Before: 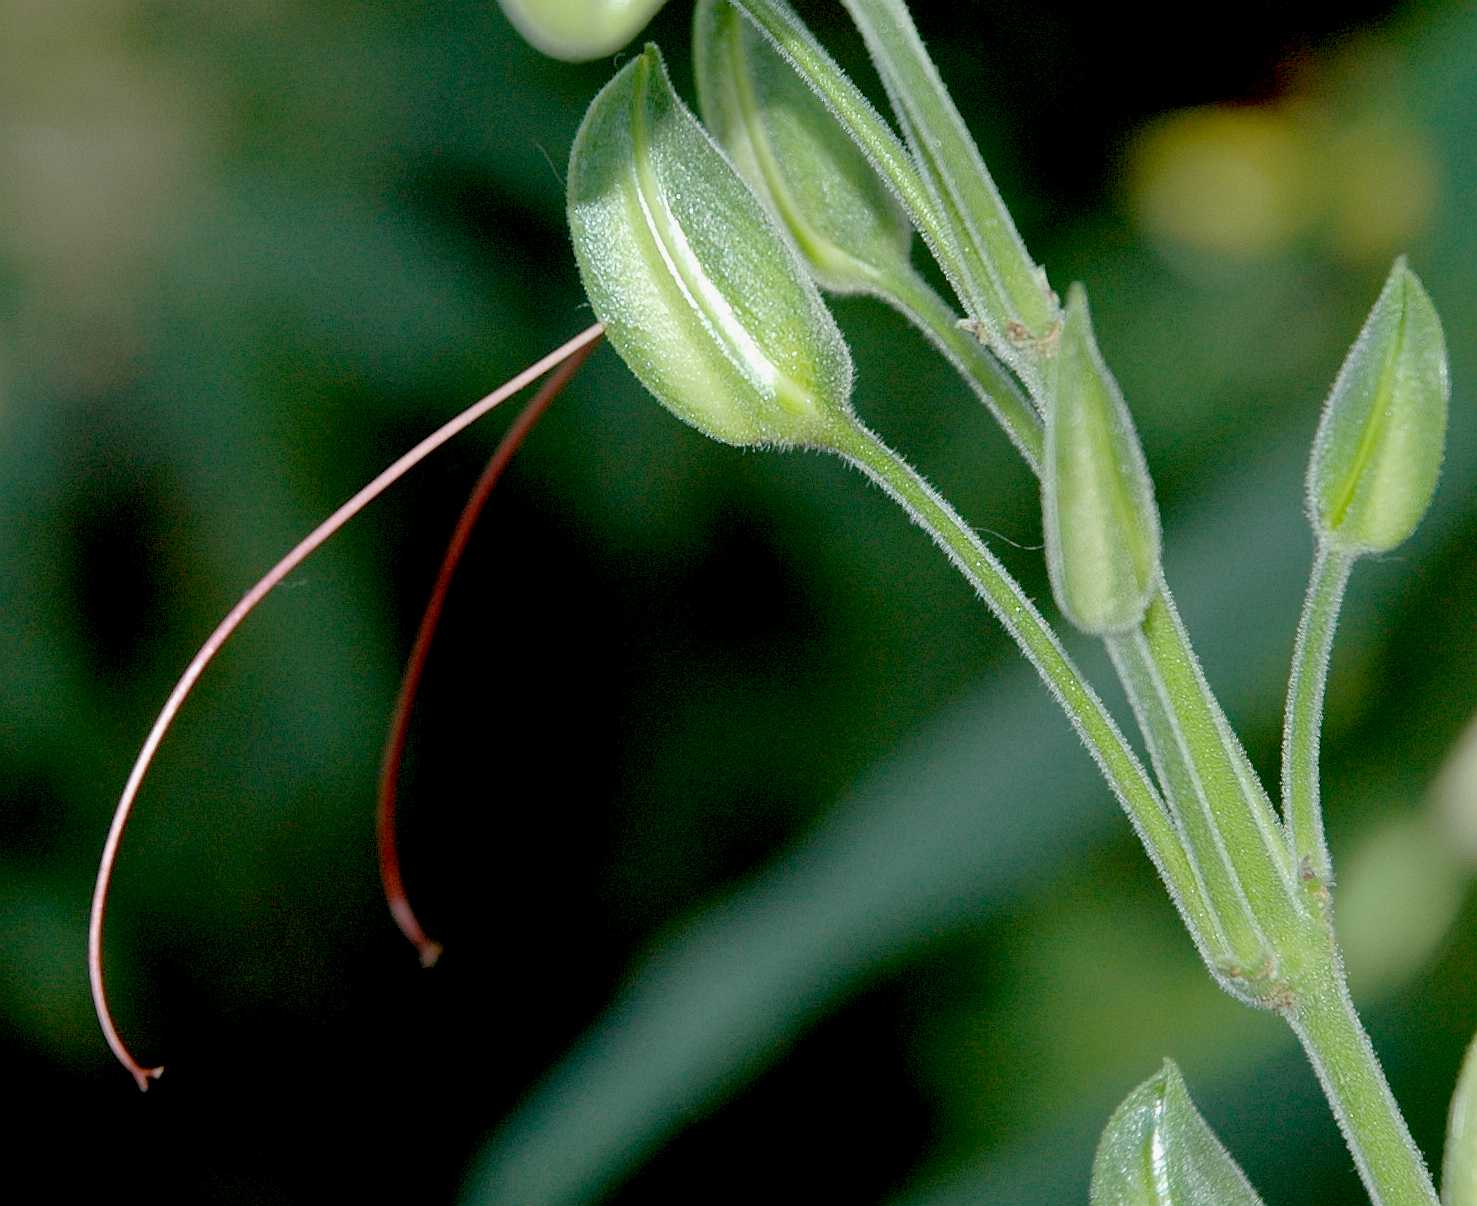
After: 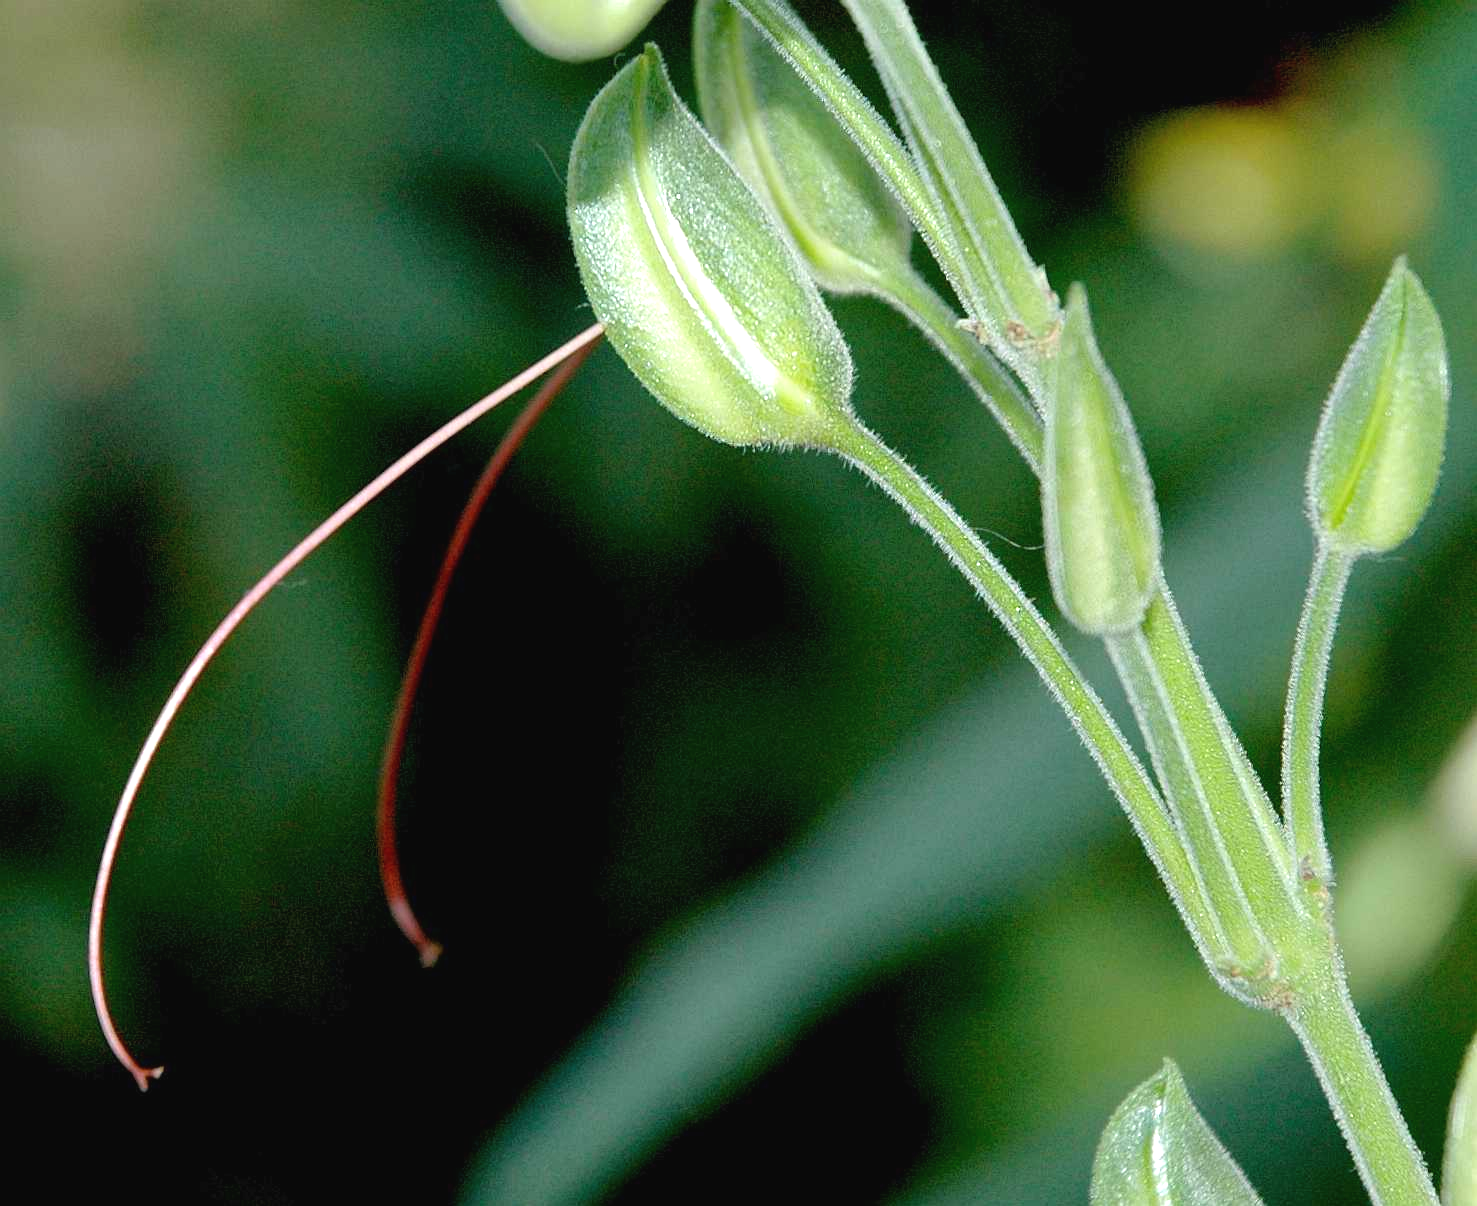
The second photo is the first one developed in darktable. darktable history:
exposure: black level correction -0.002, exposure 0.534 EV, compensate highlight preservation false
